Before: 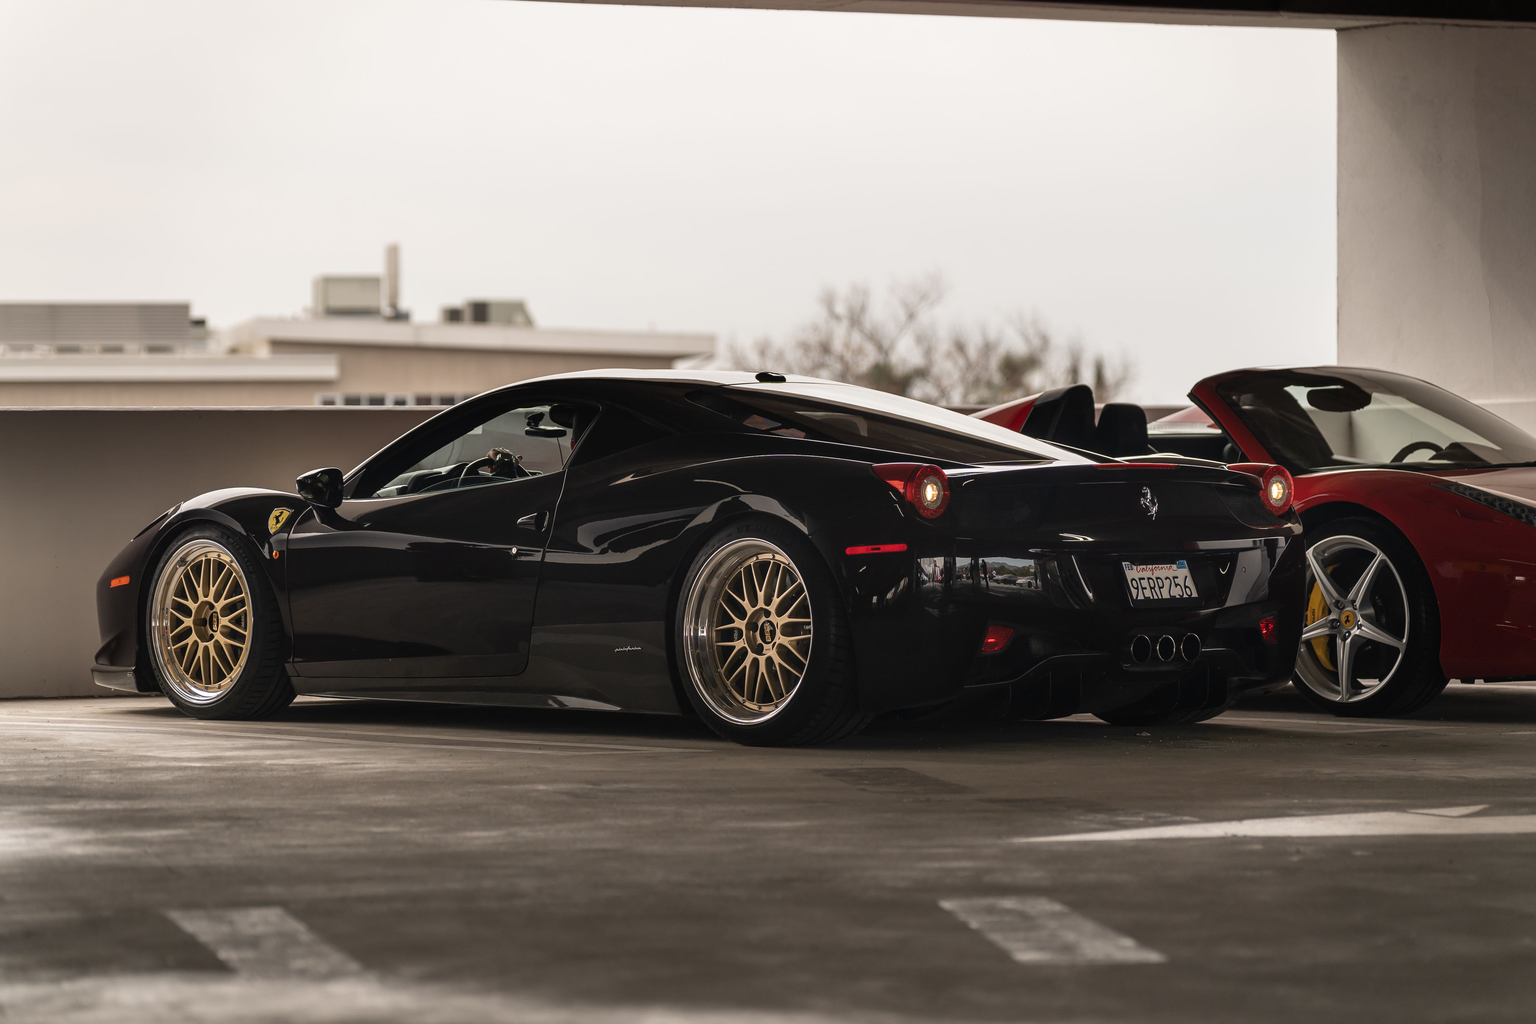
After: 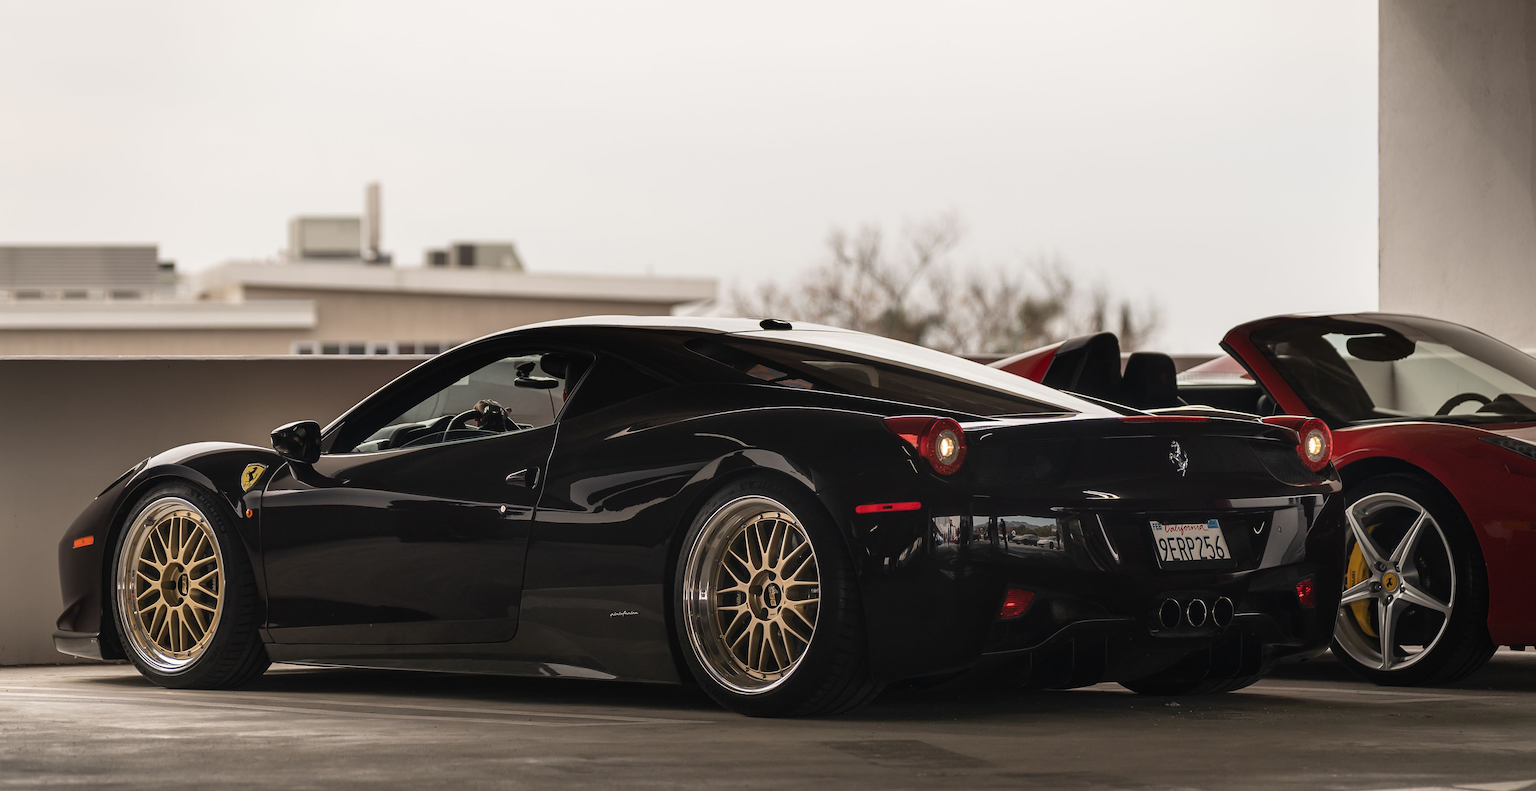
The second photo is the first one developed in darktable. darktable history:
crop: left 2.737%, top 7.101%, right 3.288%, bottom 20.285%
